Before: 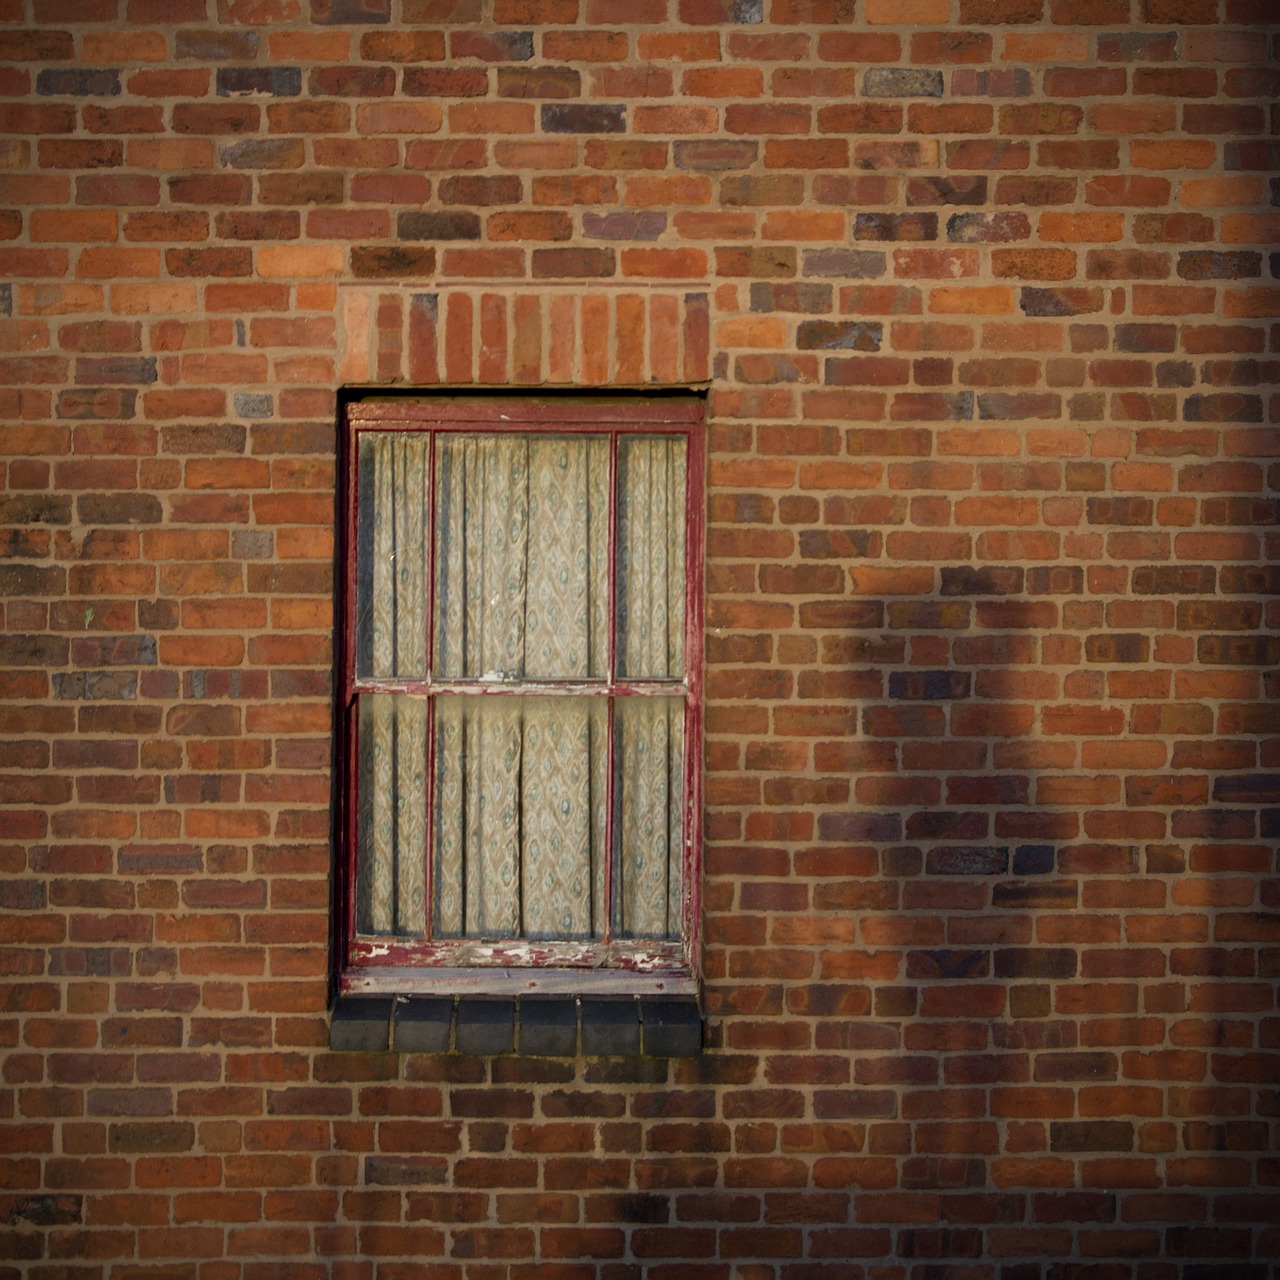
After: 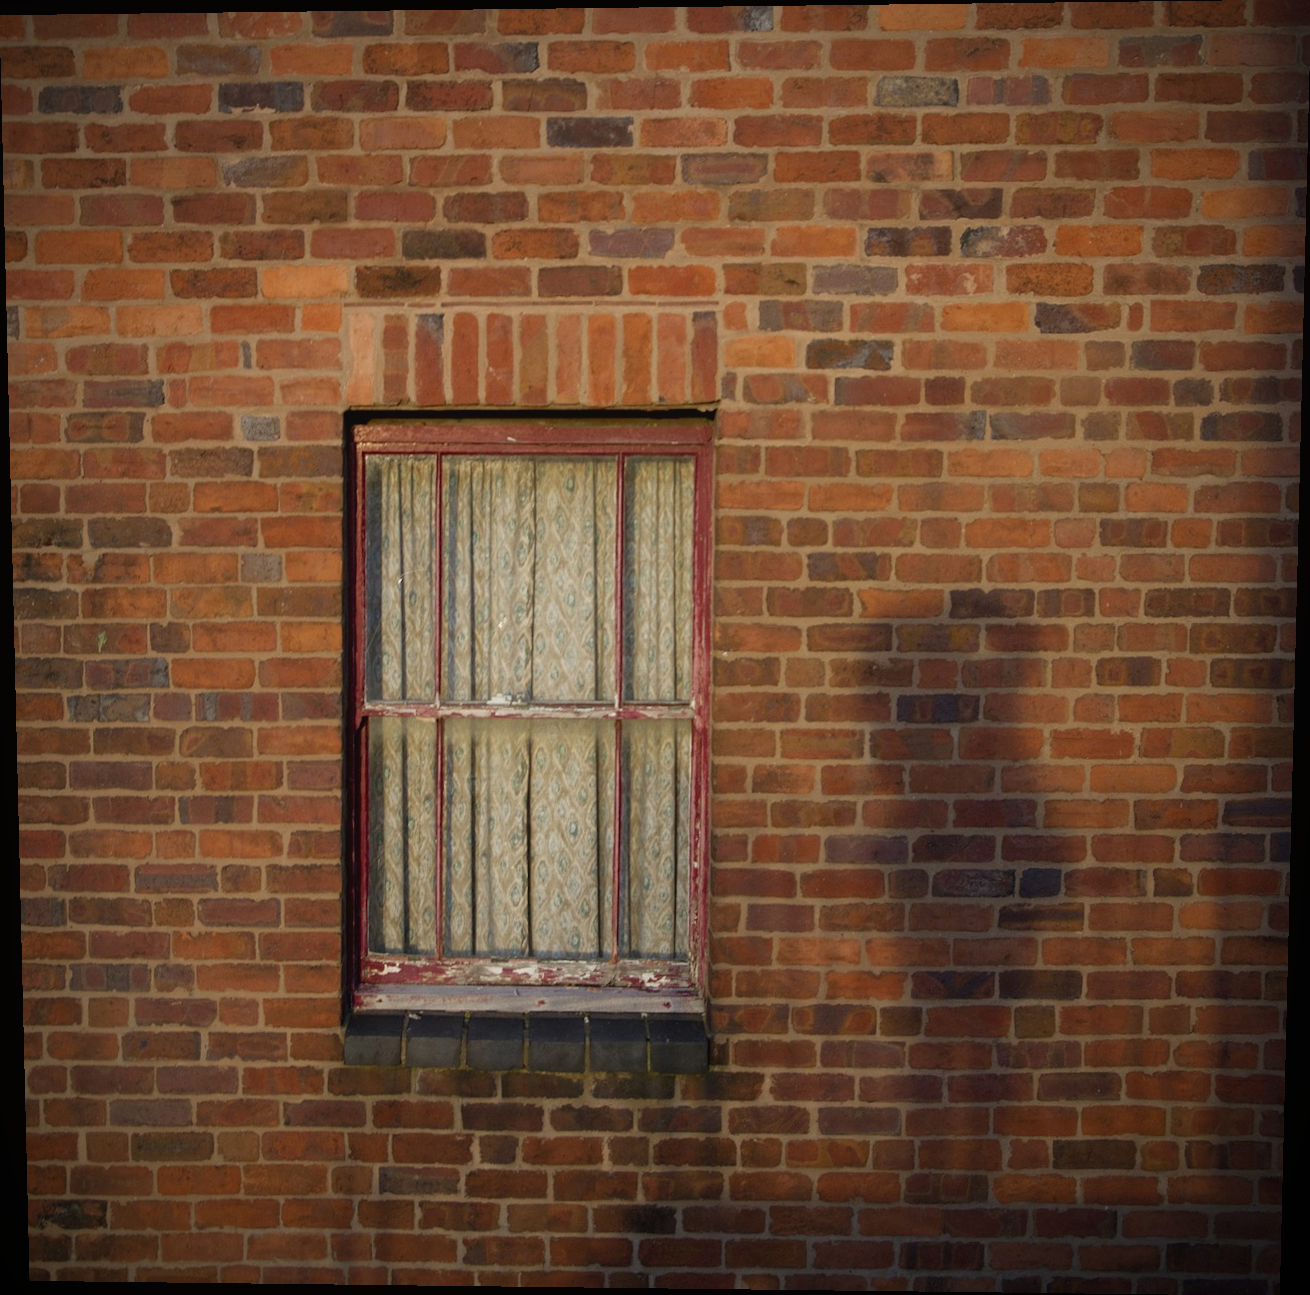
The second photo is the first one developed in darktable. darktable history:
contrast equalizer: octaves 7, y [[0.6 ×6], [0.55 ×6], [0 ×6], [0 ×6], [0 ×6]], mix -0.2
rotate and perspective: lens shift (vertical) 0.048, lens shift (horizontal) -0.024, automatic cropping off
tone equalizer: on, module defaults
